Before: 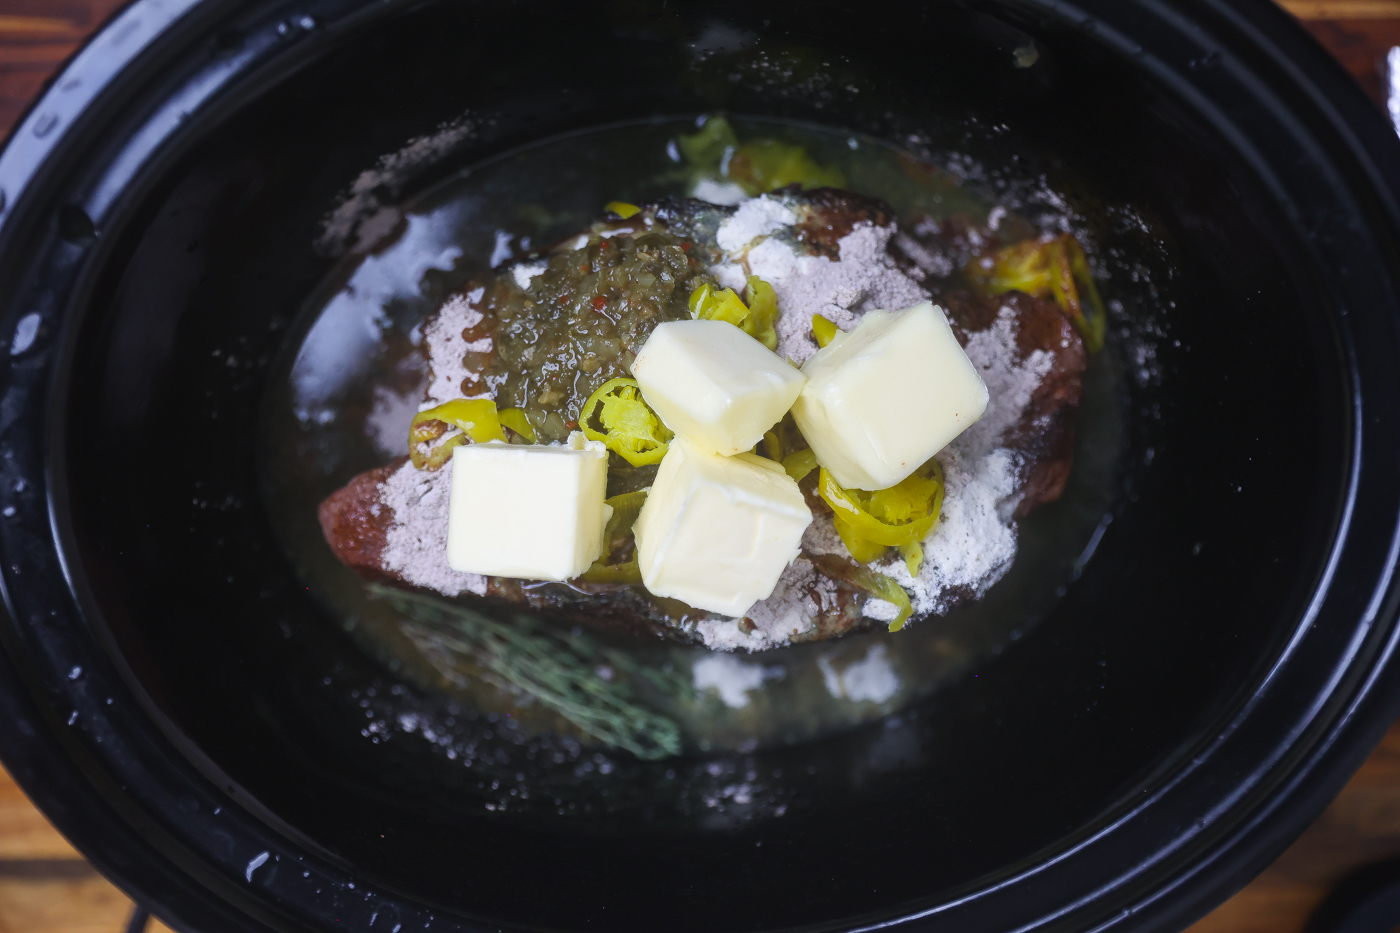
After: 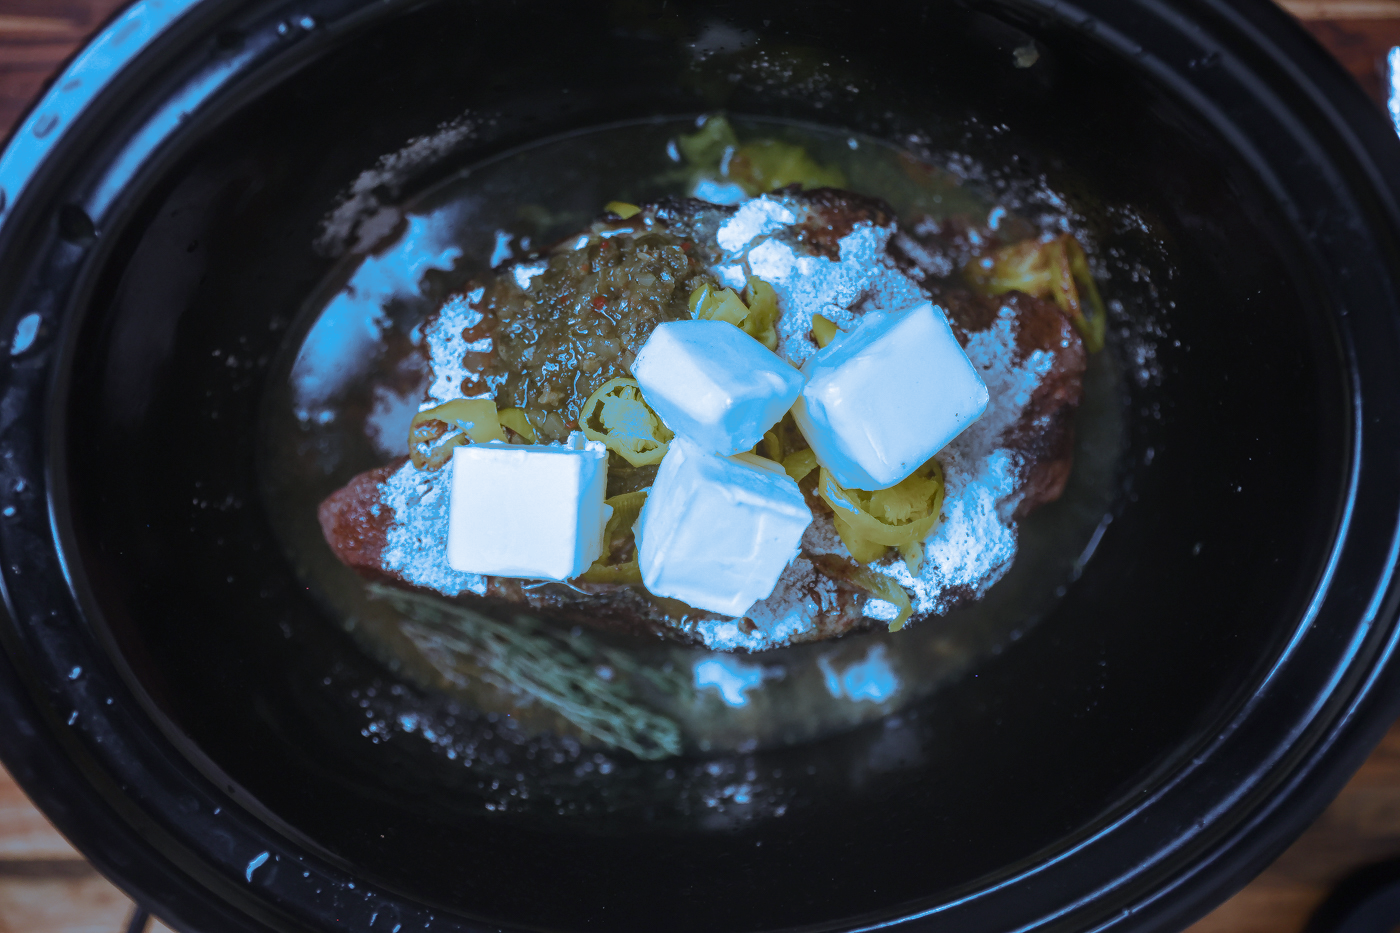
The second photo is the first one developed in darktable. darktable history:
local contrast: on, module defaults
tone equalizer: on, module defaults
white balance: red 0.967, blue 1.049
split-toning: shadows › hue 220°, shadows › saturation 0.64, highlights › hue 220°, highlights › saturation 0.64, balance 0, compress 5.22%
